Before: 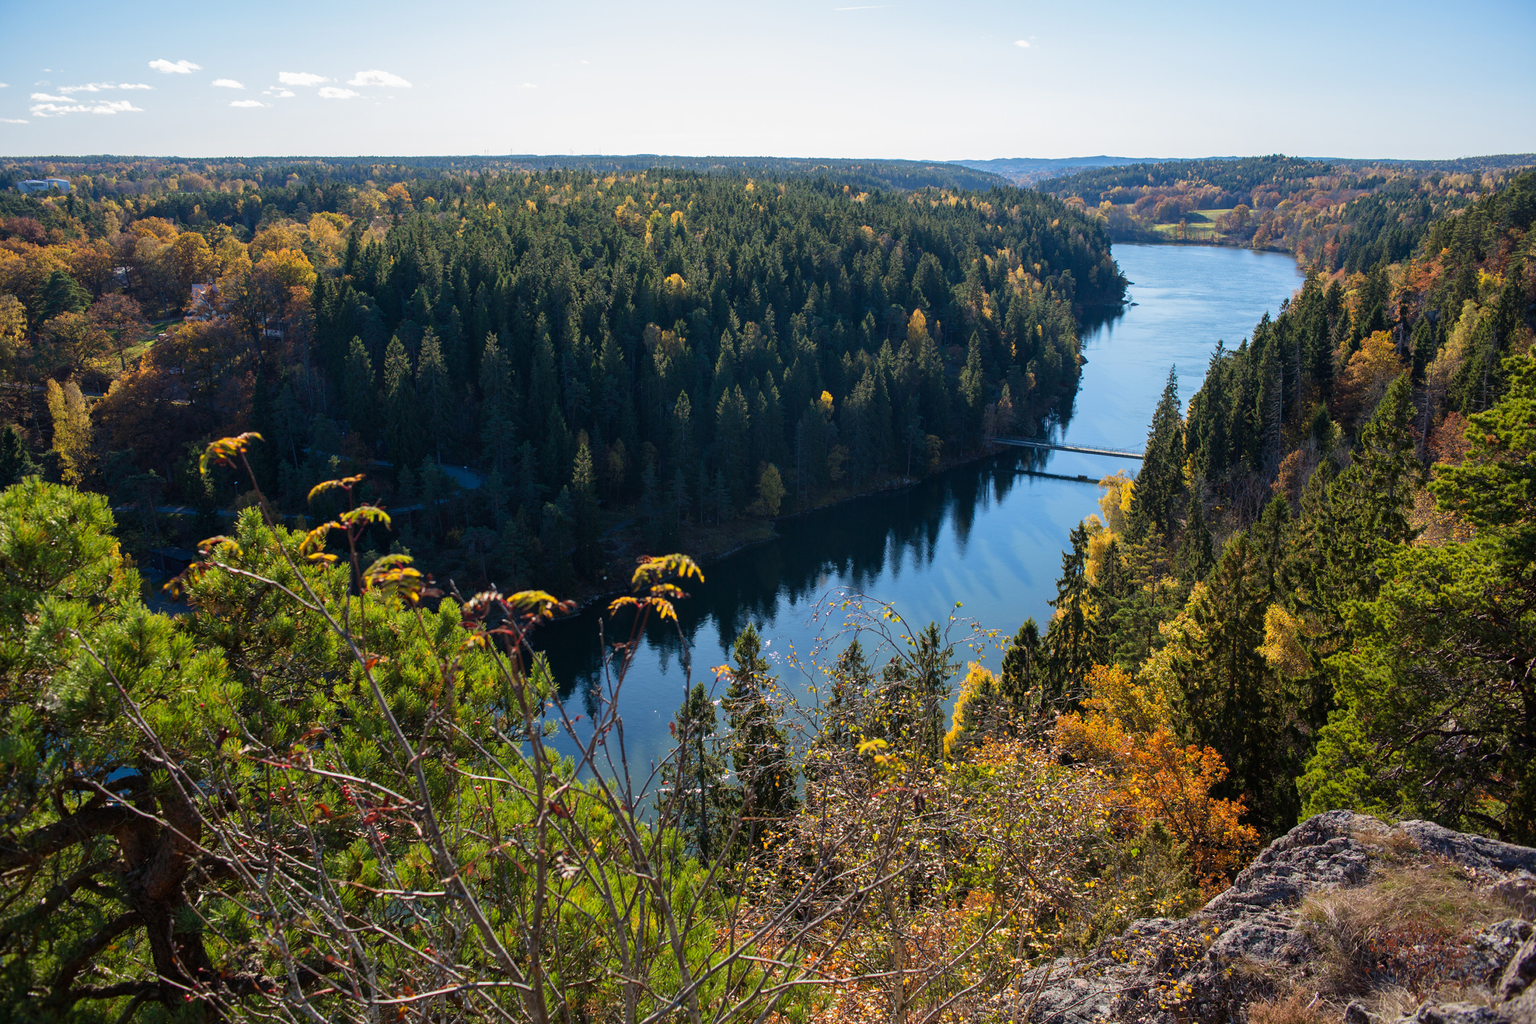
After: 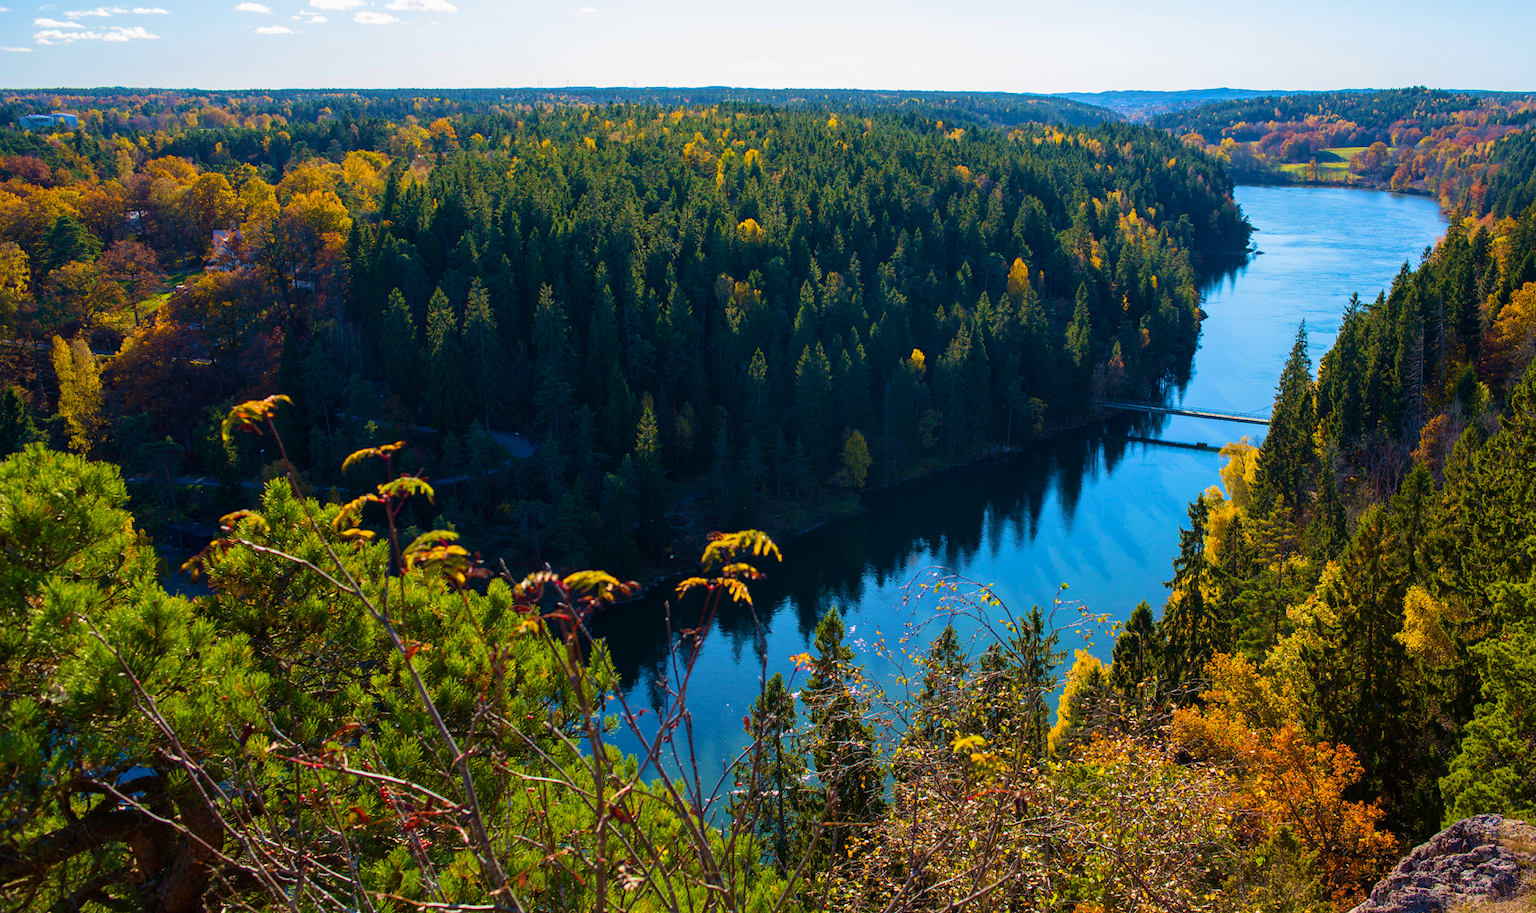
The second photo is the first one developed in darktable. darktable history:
crop: top 7.548%, right 9.897%, bottom 12.029%
color balance rgb: shadows lift › luminance -19.762%, perceptual saturation grading › global saturation 30.953%, global vibrance 29.986%
velvia: strength 45.3%
